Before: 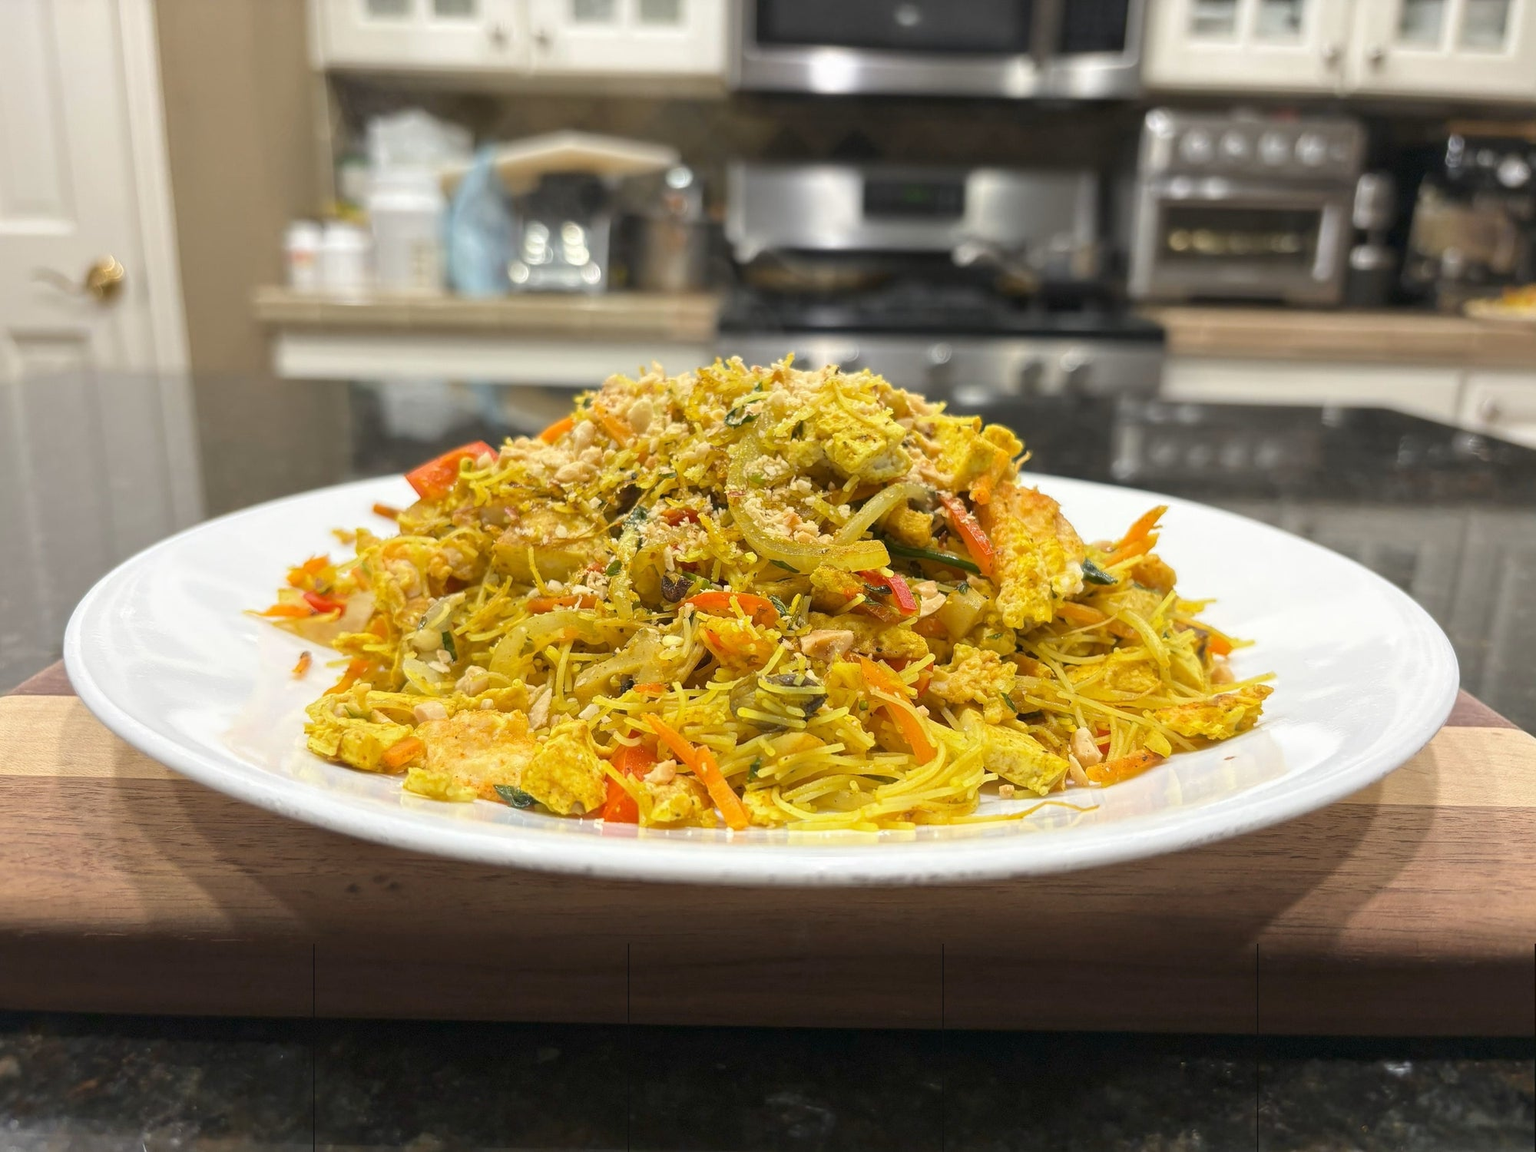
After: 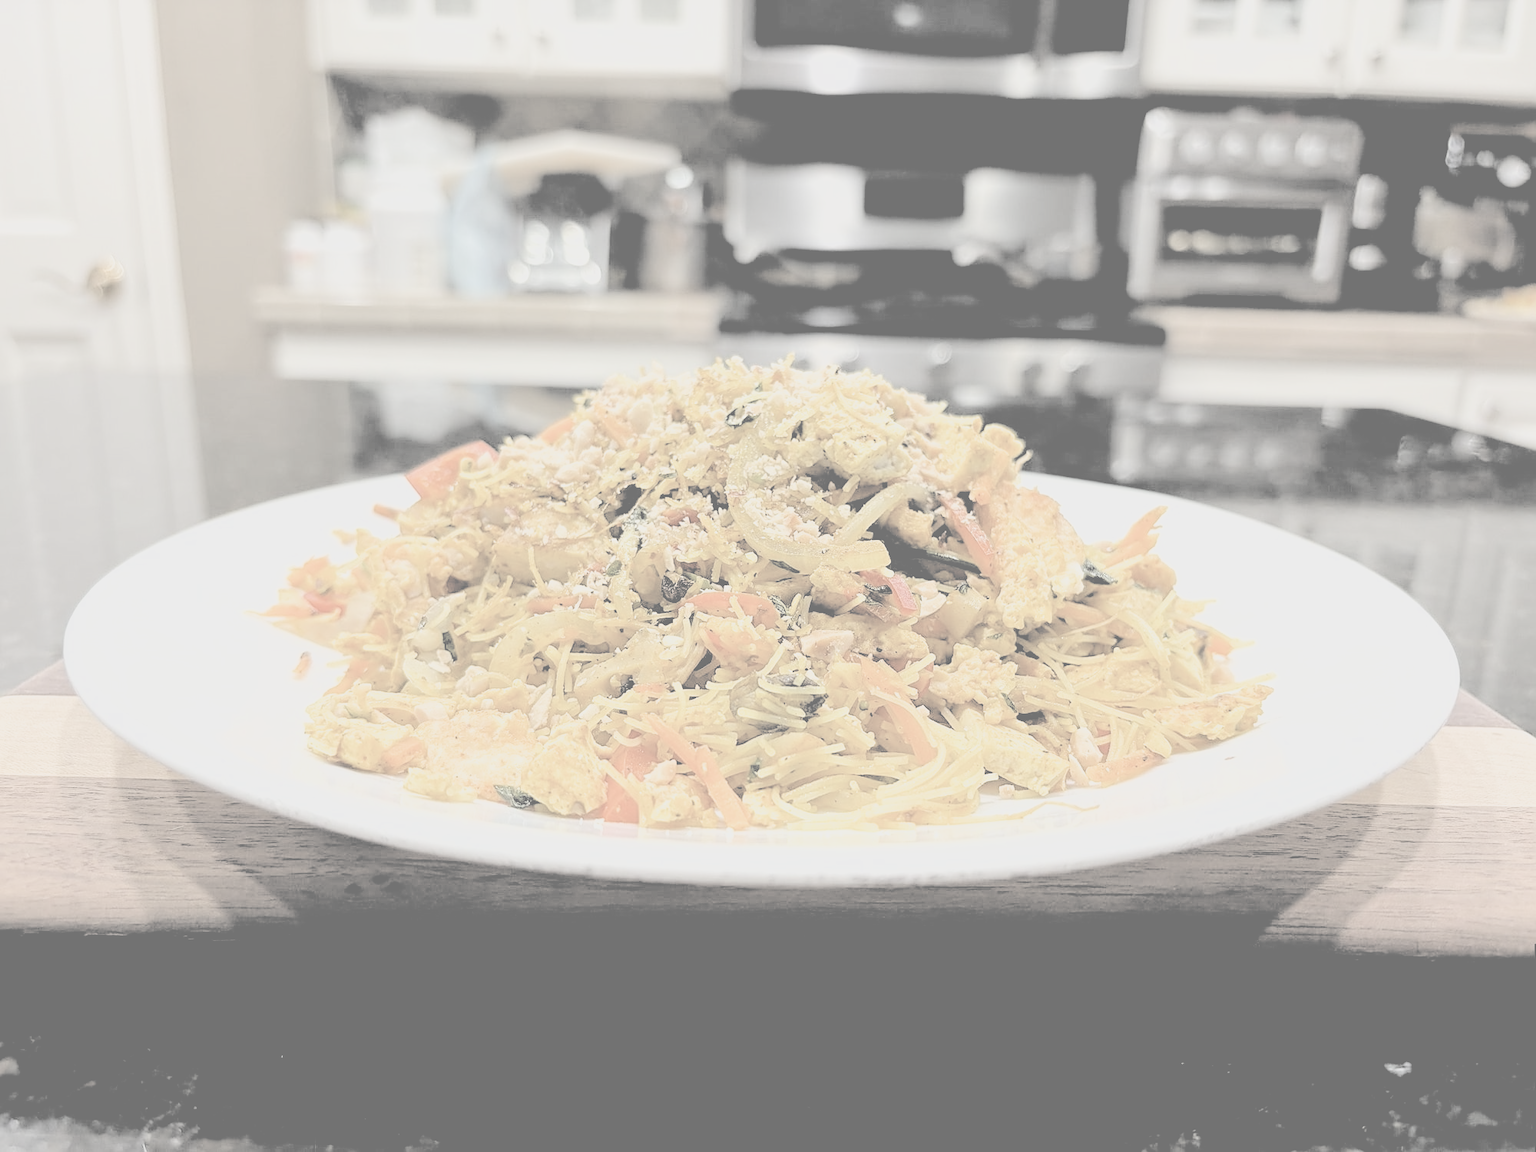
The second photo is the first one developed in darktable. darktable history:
sharpen: on, module defaults
contrast brightness saturation: contrast -0.32, brightness 0.75, saturation -0.78
filmic rgb: middle gray luminance 13.55%, black relative exposure -1.97 EV, white relative exposure 3.1 EV, threshold 6 EV, target black luminance 0%, hardness 1.79, latitude 59.23%, contrast 1.728, highlights saturation mix 5%, shadows ↔ highlights balance -37.52%, add noise in highlights 0, color science v3 (2019), use custom middle-gray values true, iterations of high-quality reconstruction 0, contrast in highlights soft, enable highlight reconstruction true
